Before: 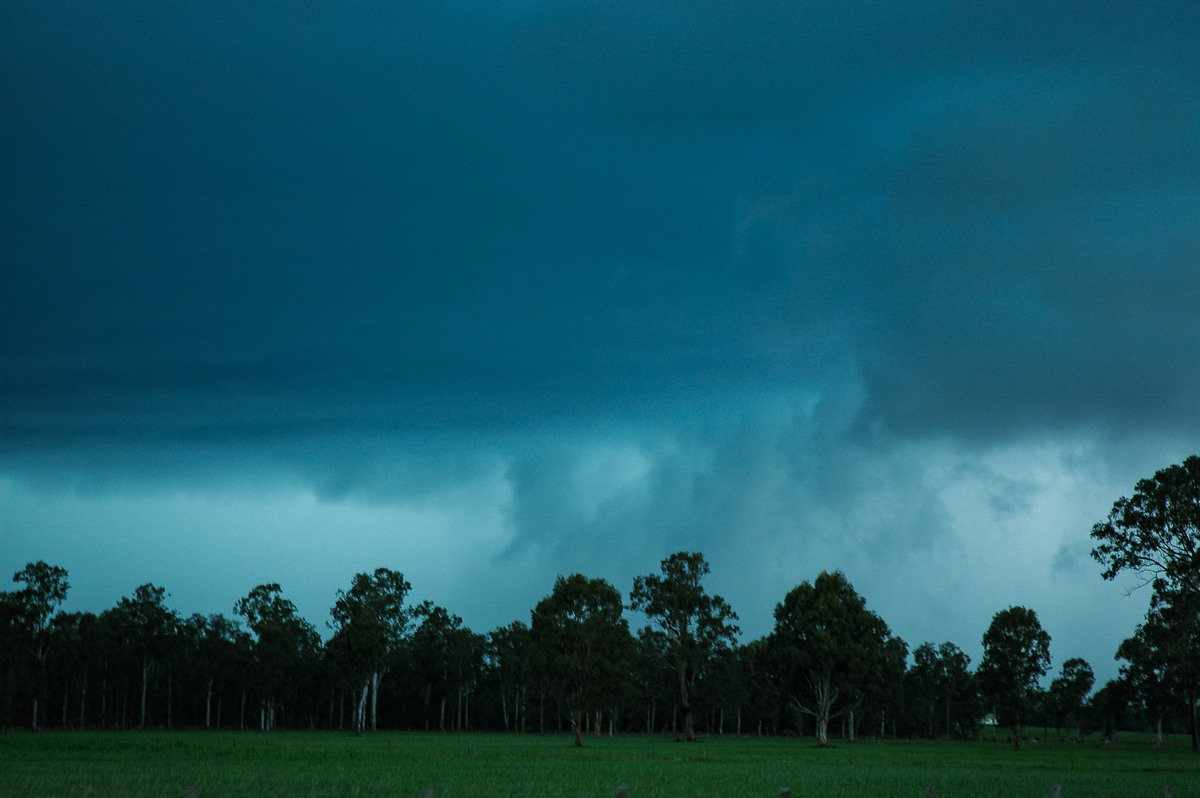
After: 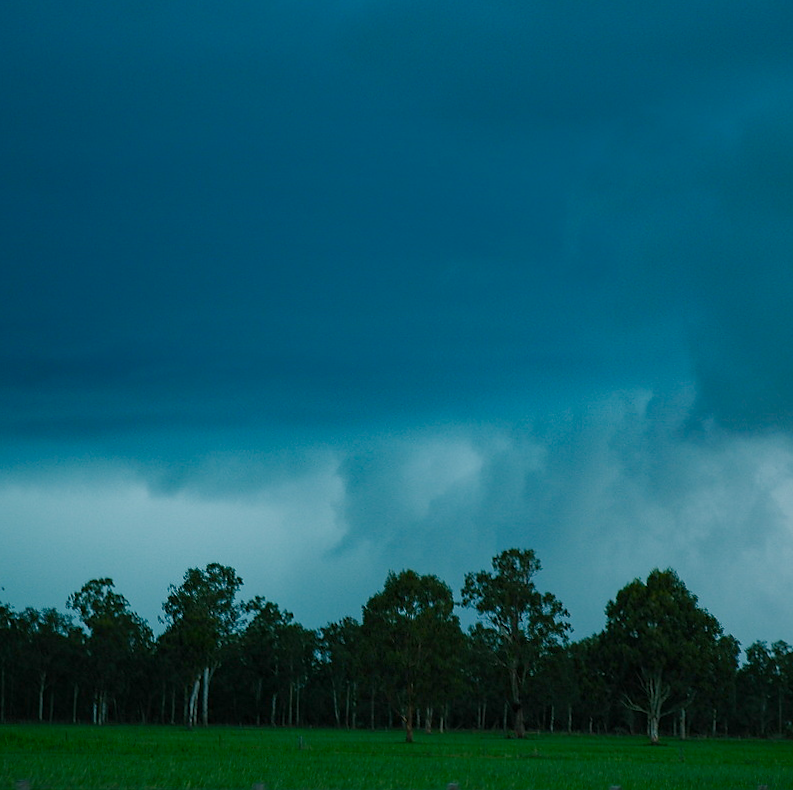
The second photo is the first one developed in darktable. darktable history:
crop and rotate: left 13.409%, right 19.924%
color balance rgb: shadows lift › chroma 1%, shadows lift › hue 113°, highlights gain › chroma 0.2%, highlights gain › hue 333°, perceptual saturation grading › global saturation 20%, perceptual saturation grading › highlights -50%, perceptual saturation grading › shadows 25%, contrast -10%
sharpen: radius 1, threshold 1
rotate and perspective: rotation 0.192°, lens shift (horizontal) -0.015, crop left 0.005, crop right 0.996, crop top 0.006, crop bottom 0.99
